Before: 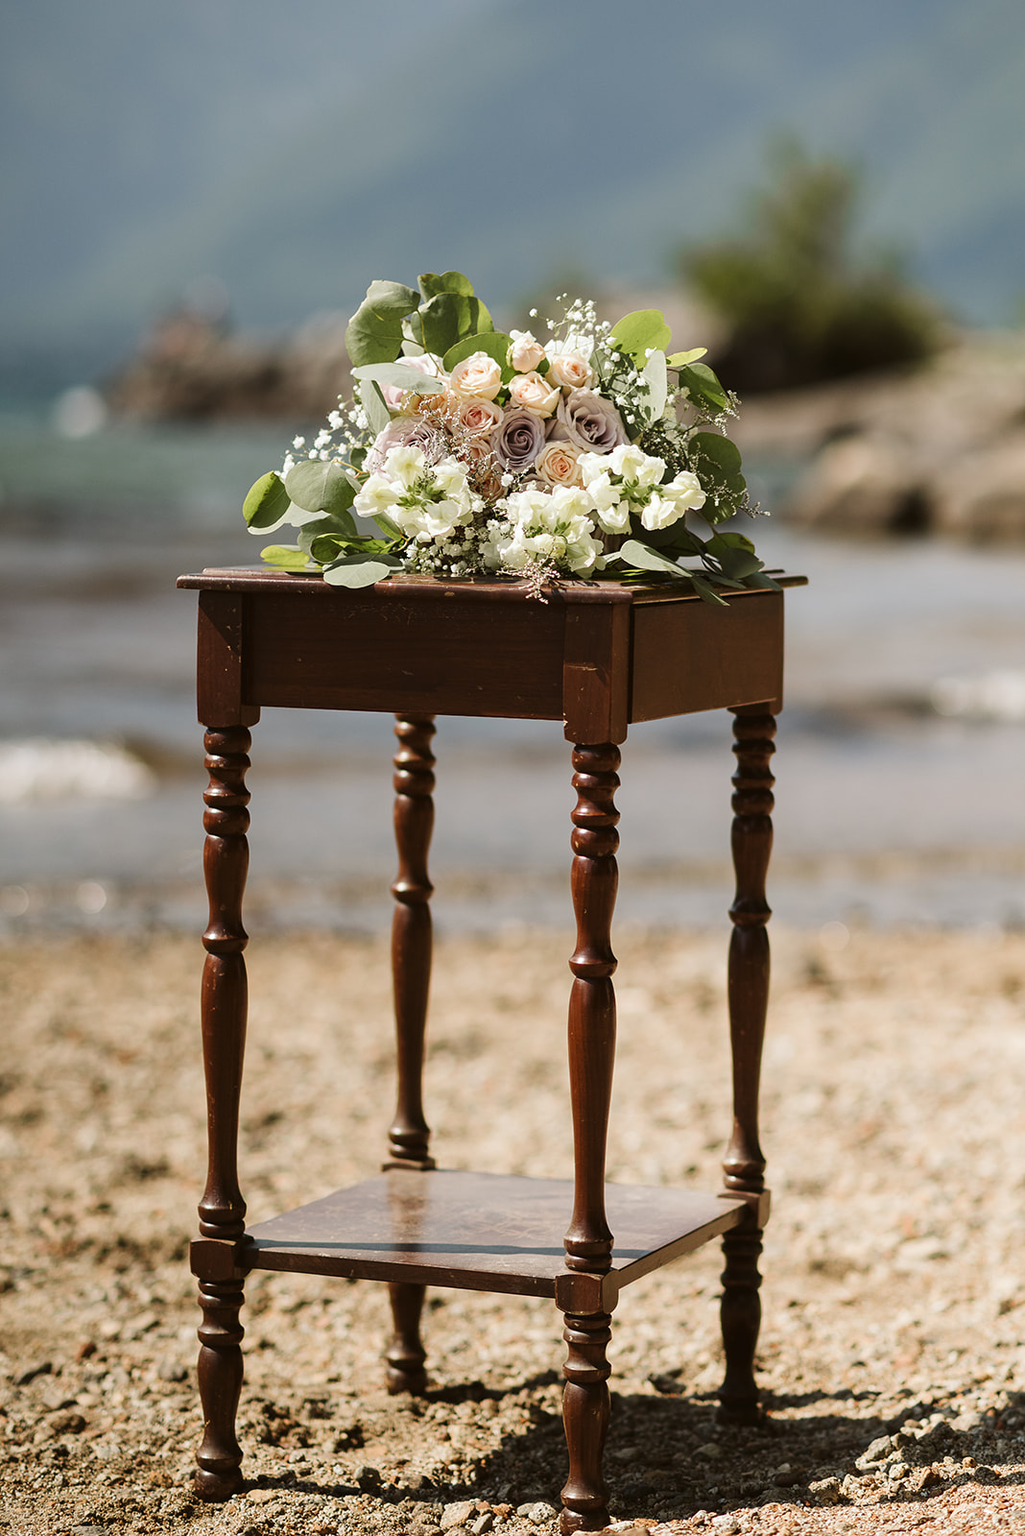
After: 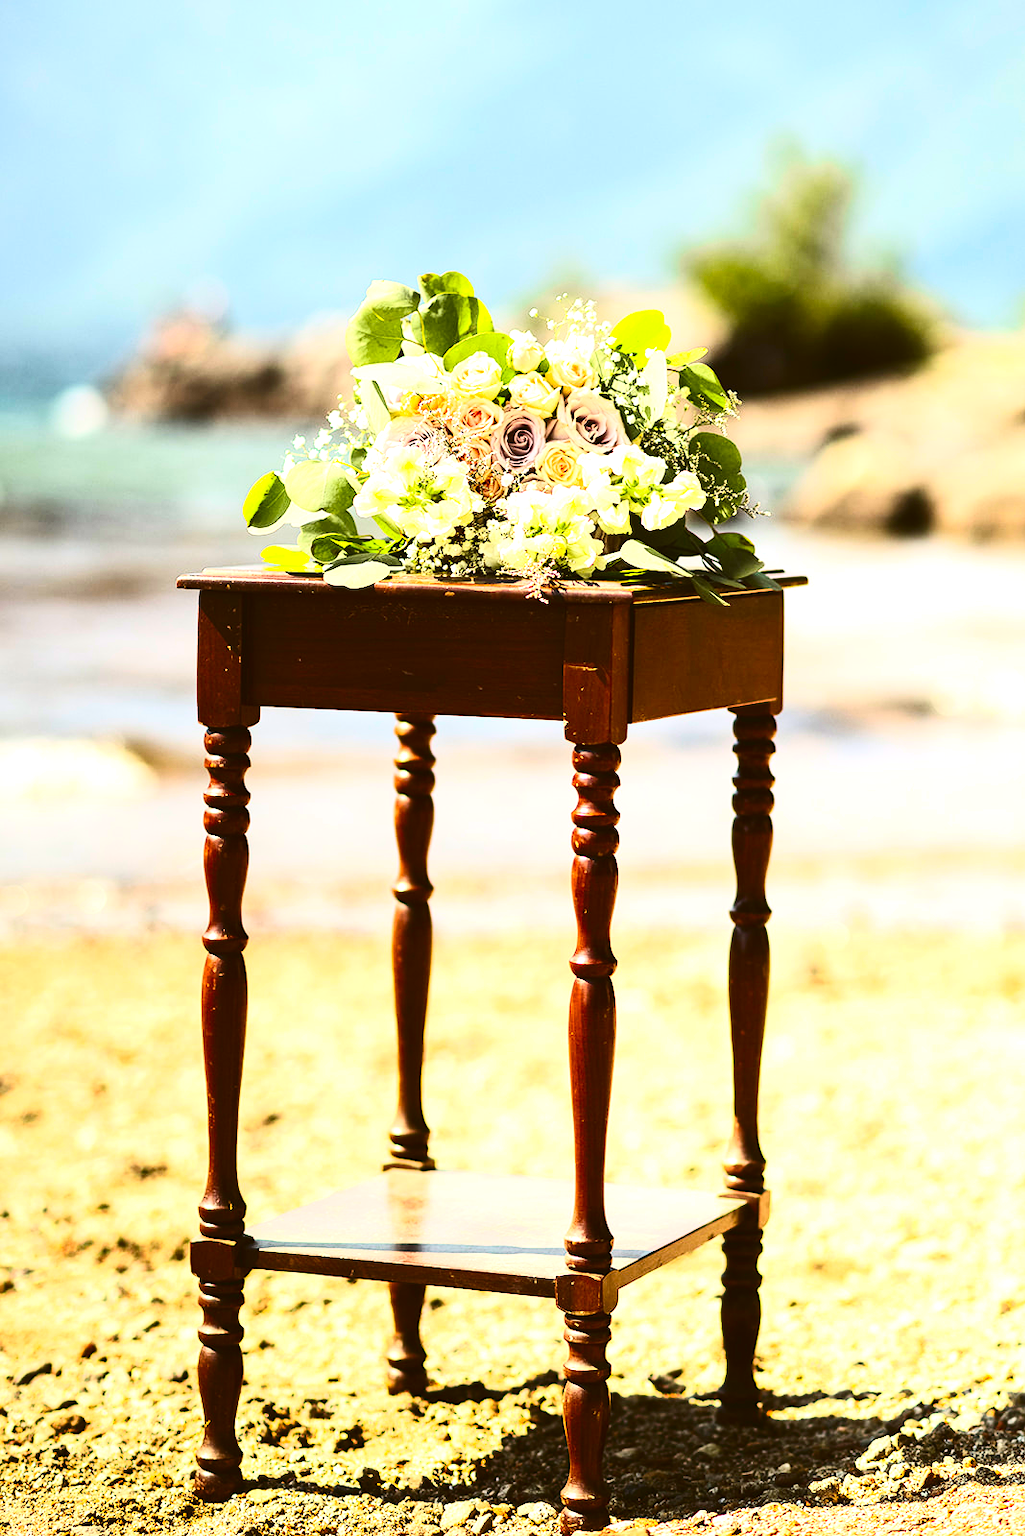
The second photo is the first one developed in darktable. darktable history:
exposure: black level correction -0.002, exposure 1.35 EV, compensate highlight preservation false
color balance rgb: perceptual saturation grading › global saturation 20%, global vibrance 20%
contrast brightness saturation: contrast 0.4, brightness 0.05, saturation 0.25
